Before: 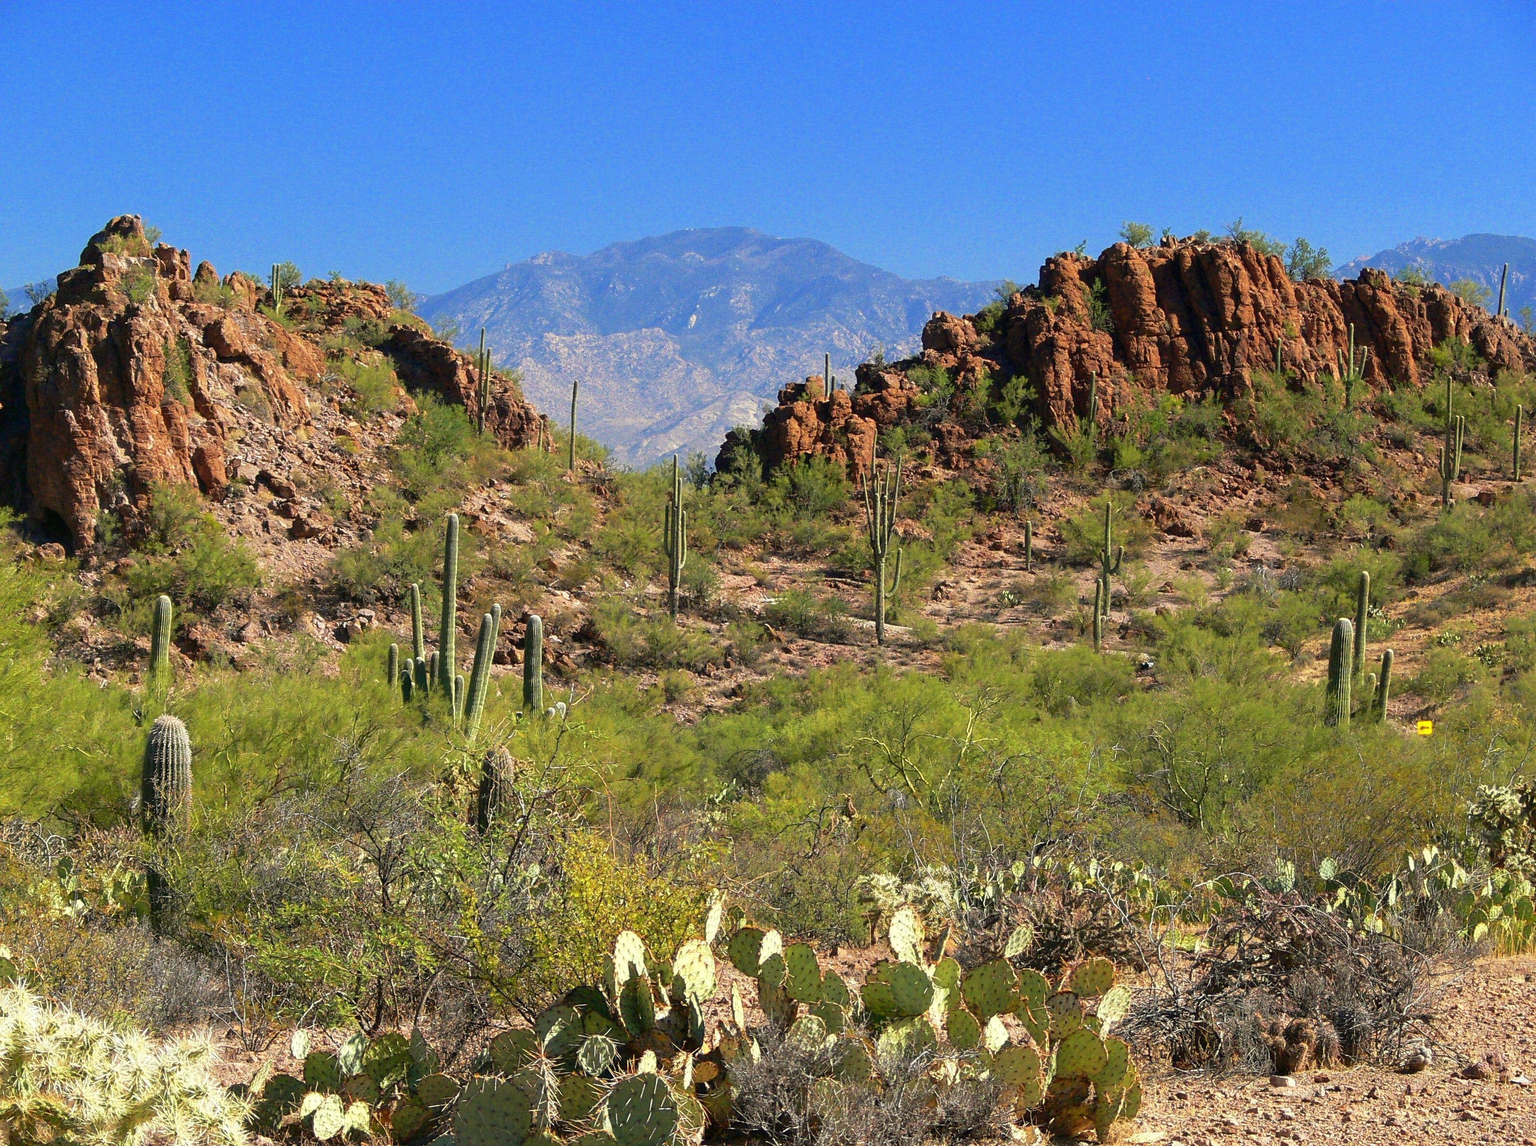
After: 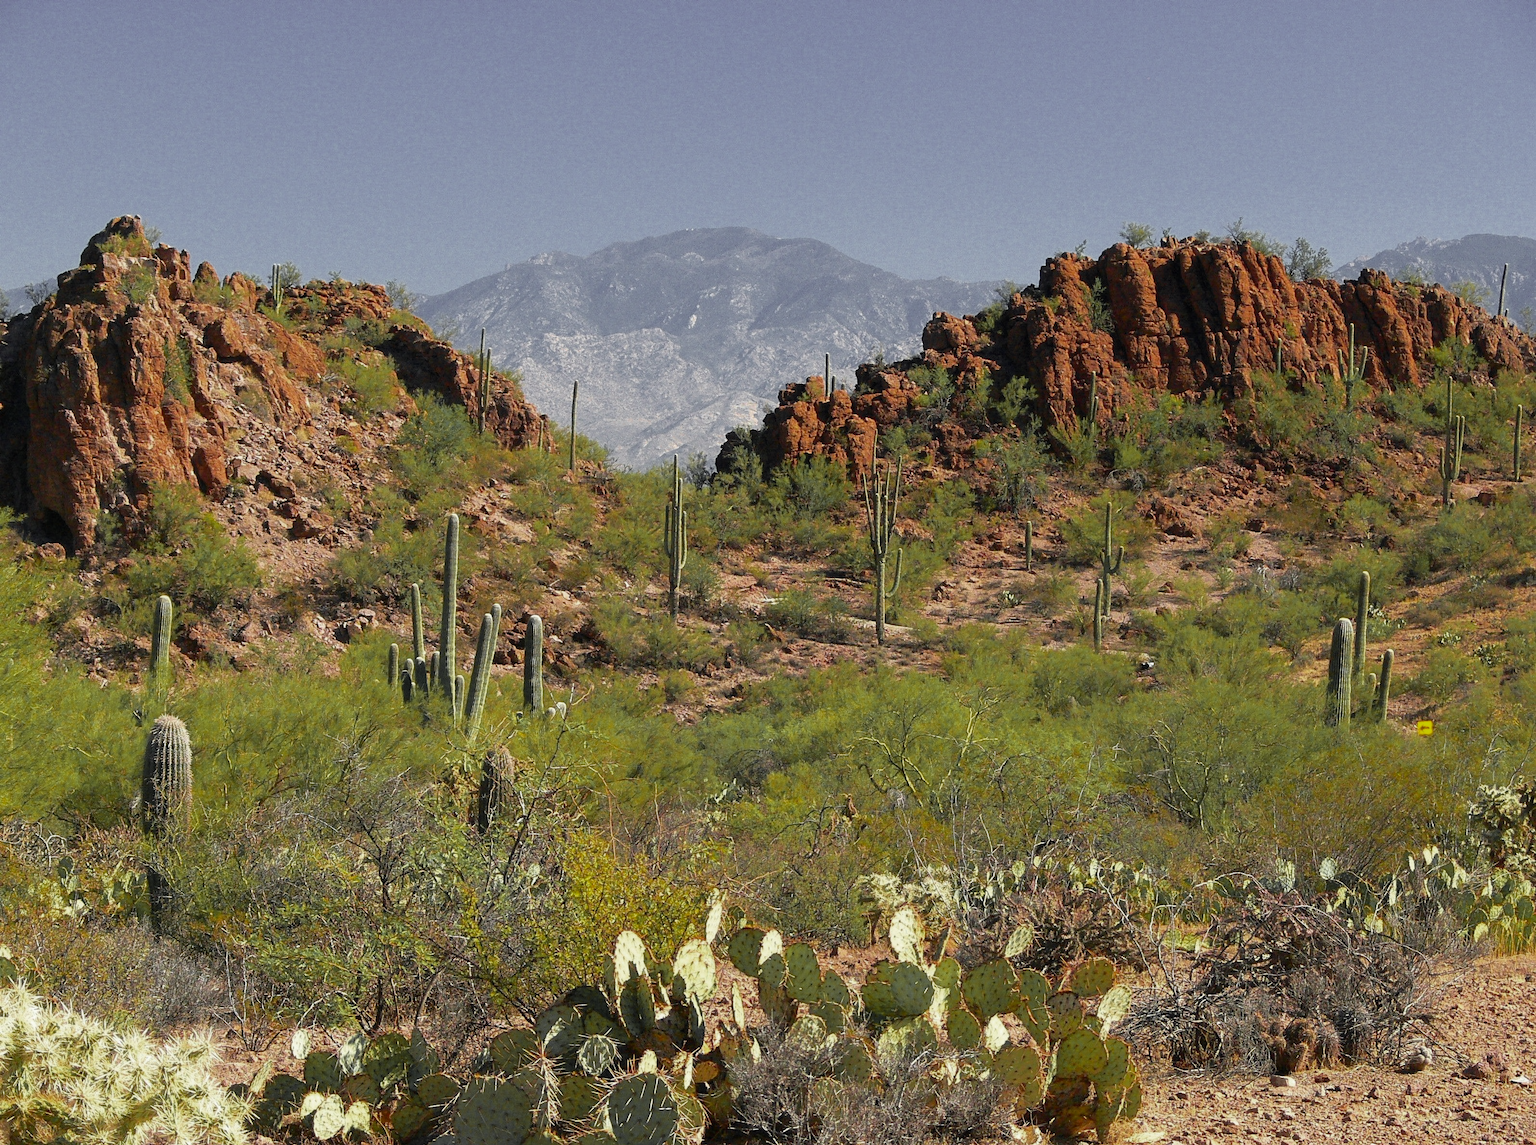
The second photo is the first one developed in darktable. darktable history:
color zones: curves: ch0 [(0.004, 0.388) (0.125, 0.392) (0.25, 0.404) (0.375, 0.5) (0.5, 0.5) (0.625, 0.5) (0.75, 0.5) (0.875, 0.5)]; ch1 [(0, 0.5) (0.125, 0.5) (0.25, 0.5) (0.375, 0.124) (0.524, 0.124) (0.645, 0.128) (0.789, 0.132) (0.914, 0.096) (0.998, 0.068)]
